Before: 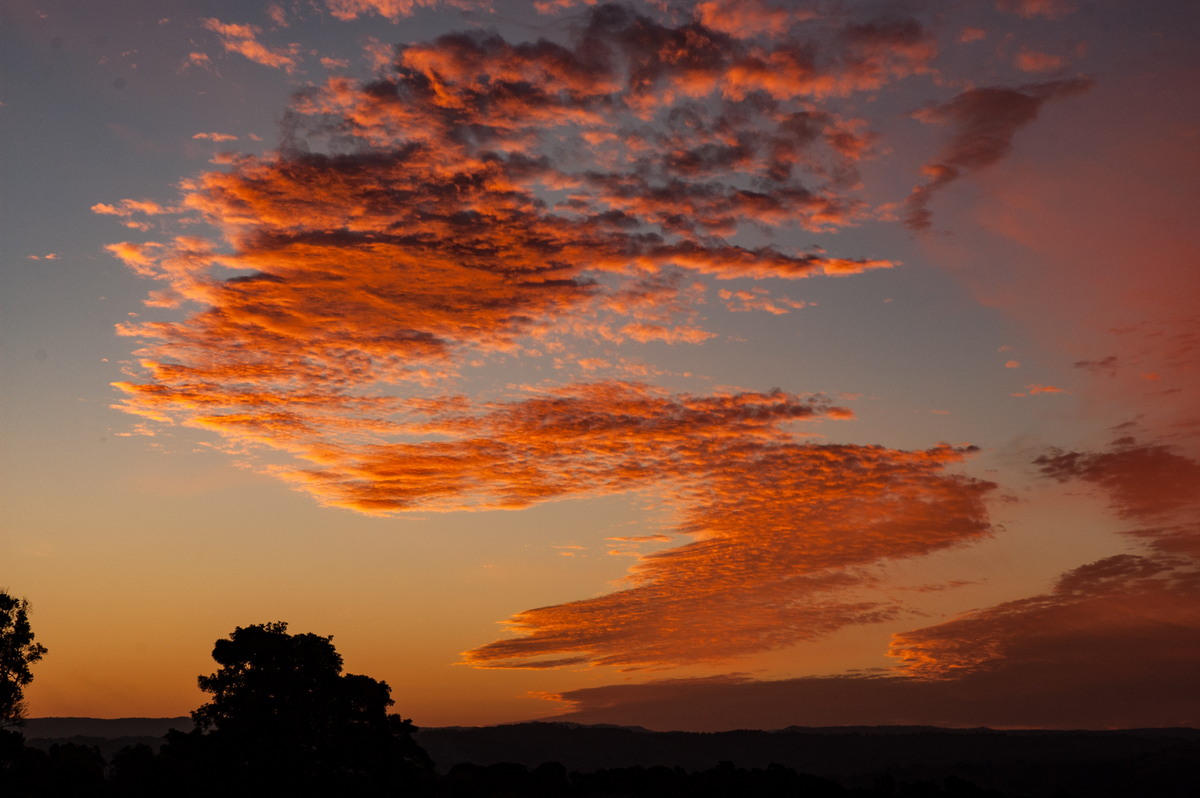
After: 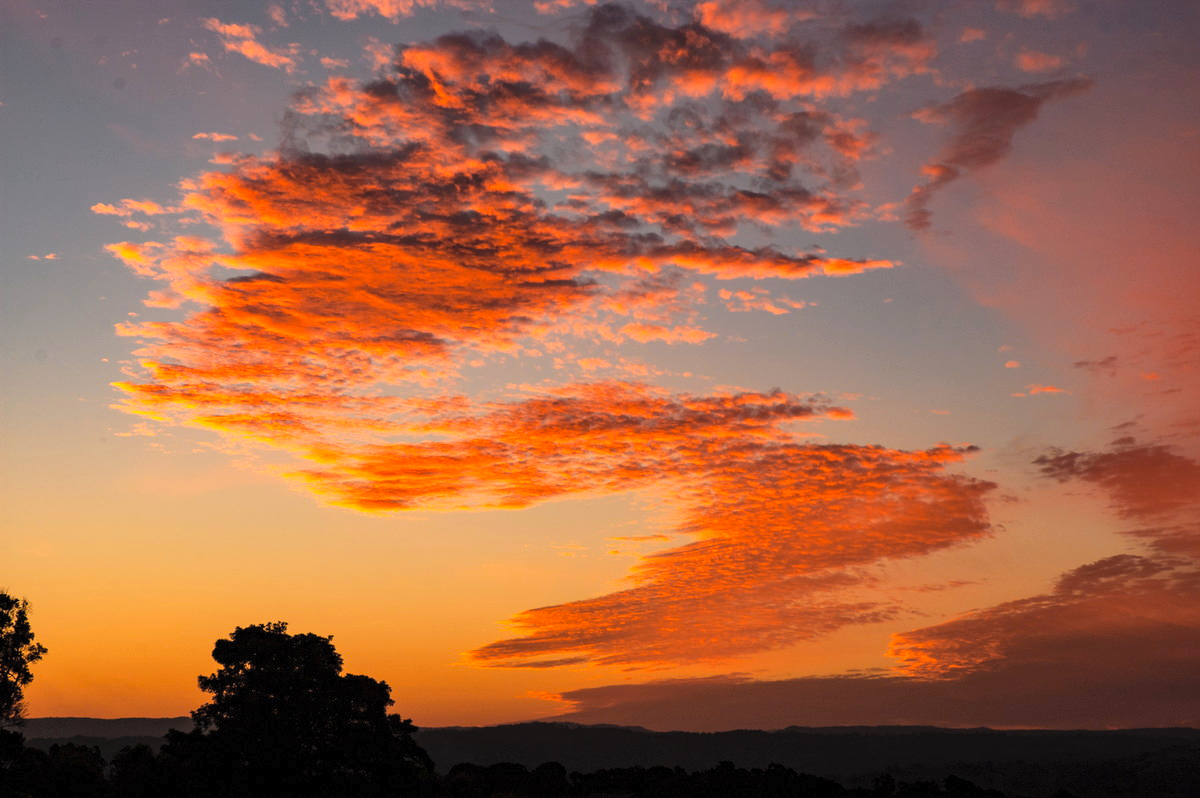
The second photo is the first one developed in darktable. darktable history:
contrast brightness saturation: contrast 0.137, brightness 0.207
color zones: curves: ch0 [(0.224, 0.526) (0.75, 0.5)]; ch1 [(0.055, 0.526) (0.224, 0.761) (0.377, 0.526) (0.75, 0.5)]
